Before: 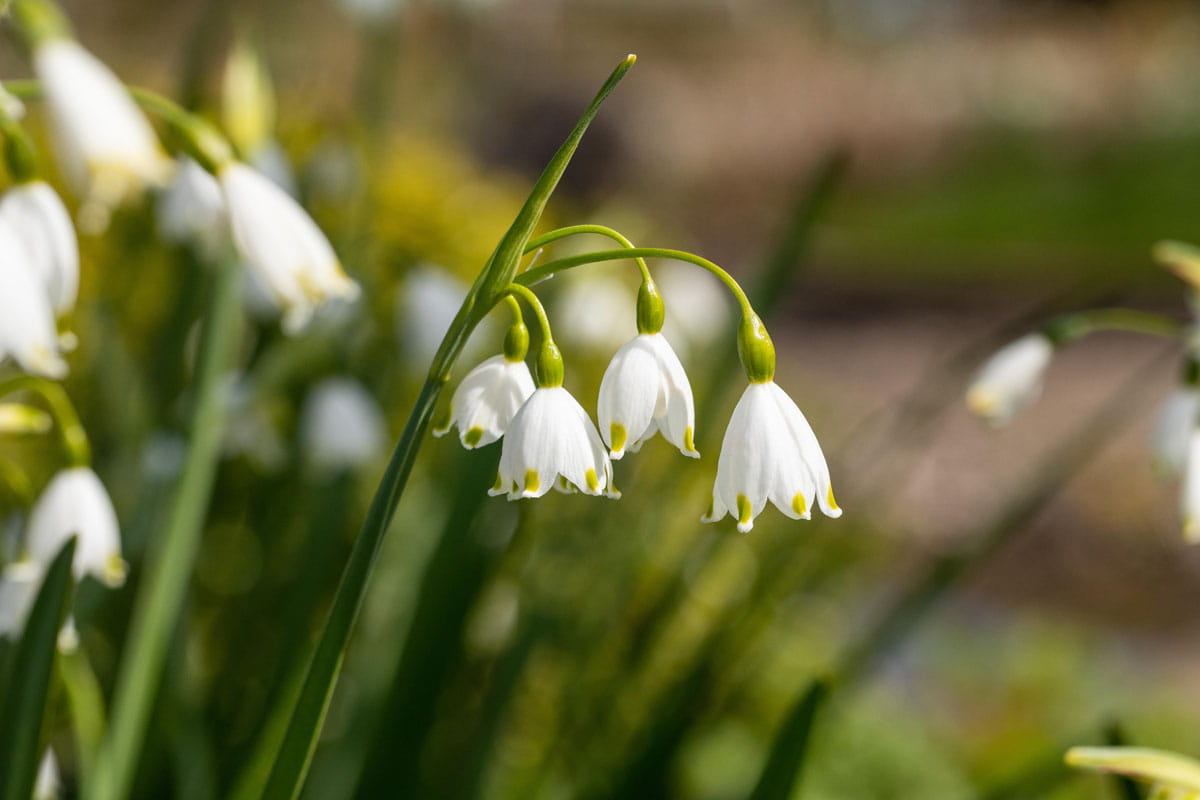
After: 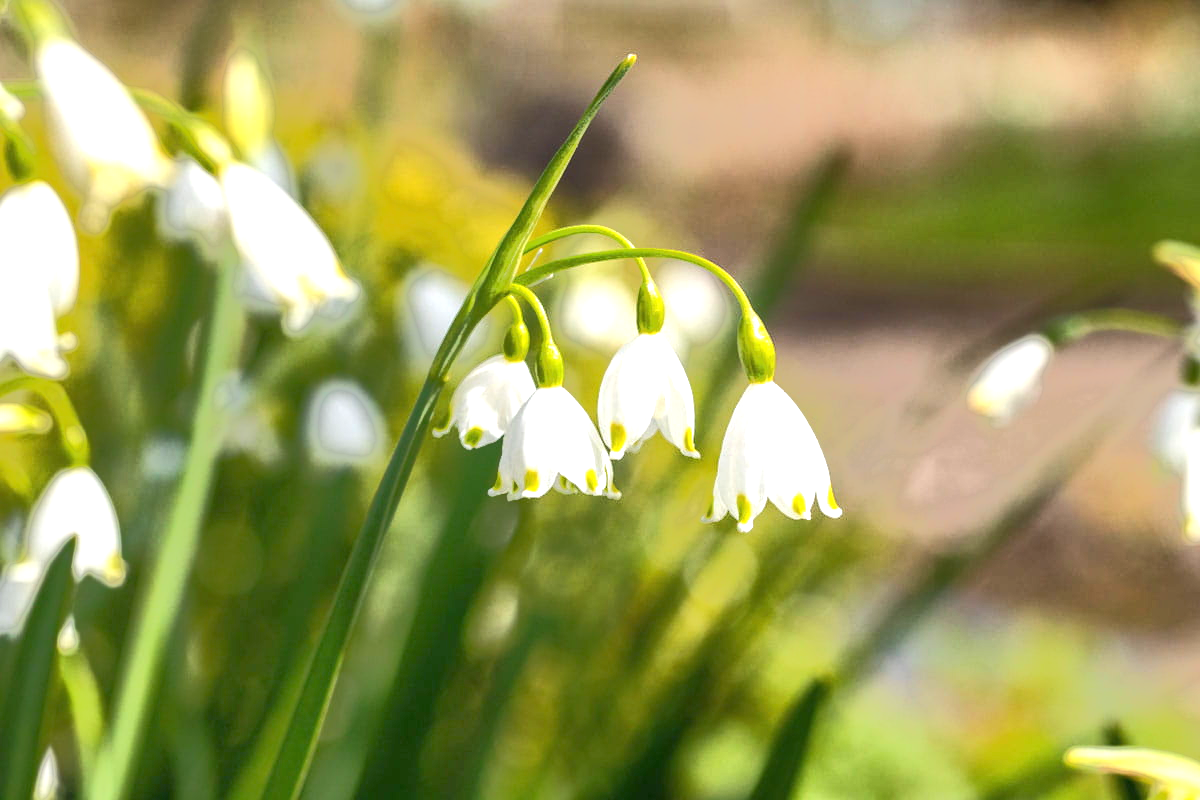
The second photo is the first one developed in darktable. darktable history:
tone equalizer: -7 EV -0.63 EV, -6 EV 1 EV, -5 EV -0.45 EV, -4 EV 0.43 EV, -3 EV 0.41 EV, -2 EV 0.15 EV, -1 EV -0.15 EV, +0 EV -0.39 EV, smoothing diameter 25%, edges refinement/feathering 10, preserve details guided filter
exposure: black level correction 0, exposure 1.4 EV, compensate highlight preservation false
